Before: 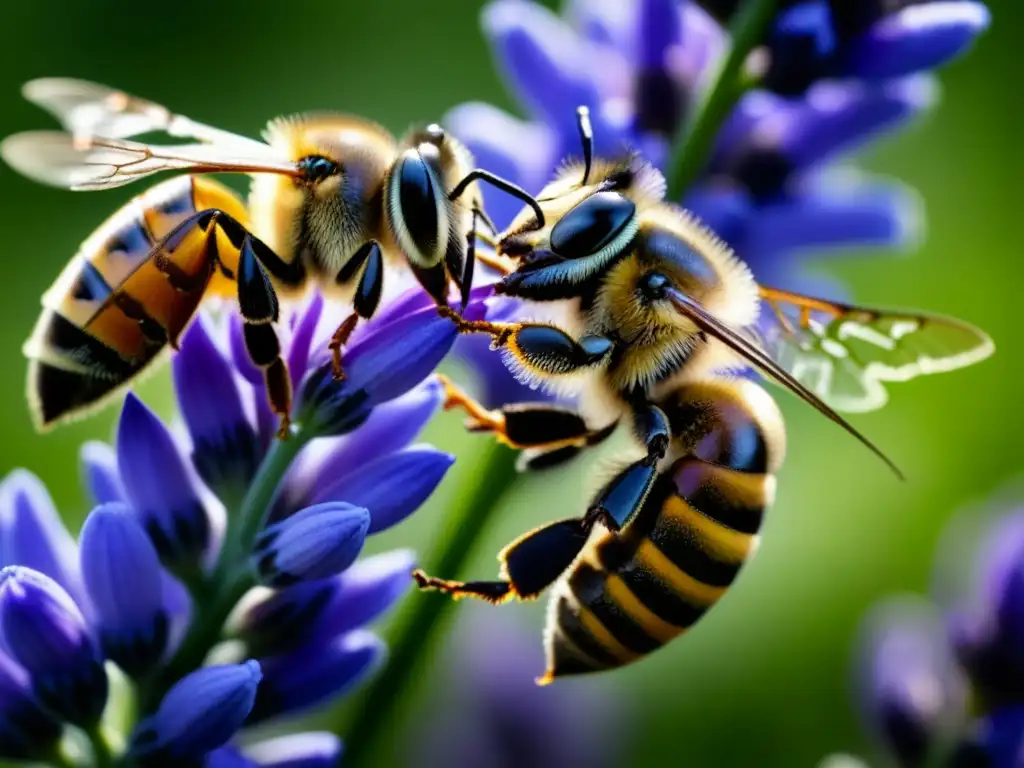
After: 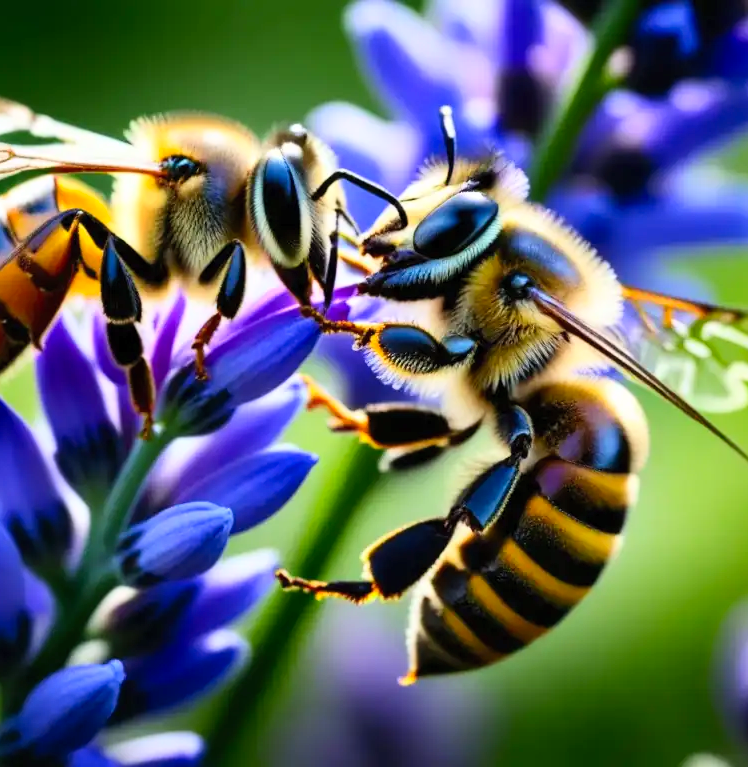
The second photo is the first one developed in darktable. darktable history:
crop: left 13.464%, top 0%, right 13.395%
contrast brightness saturation: contrast 0.201, brightness 0.157, saturation 0.218
